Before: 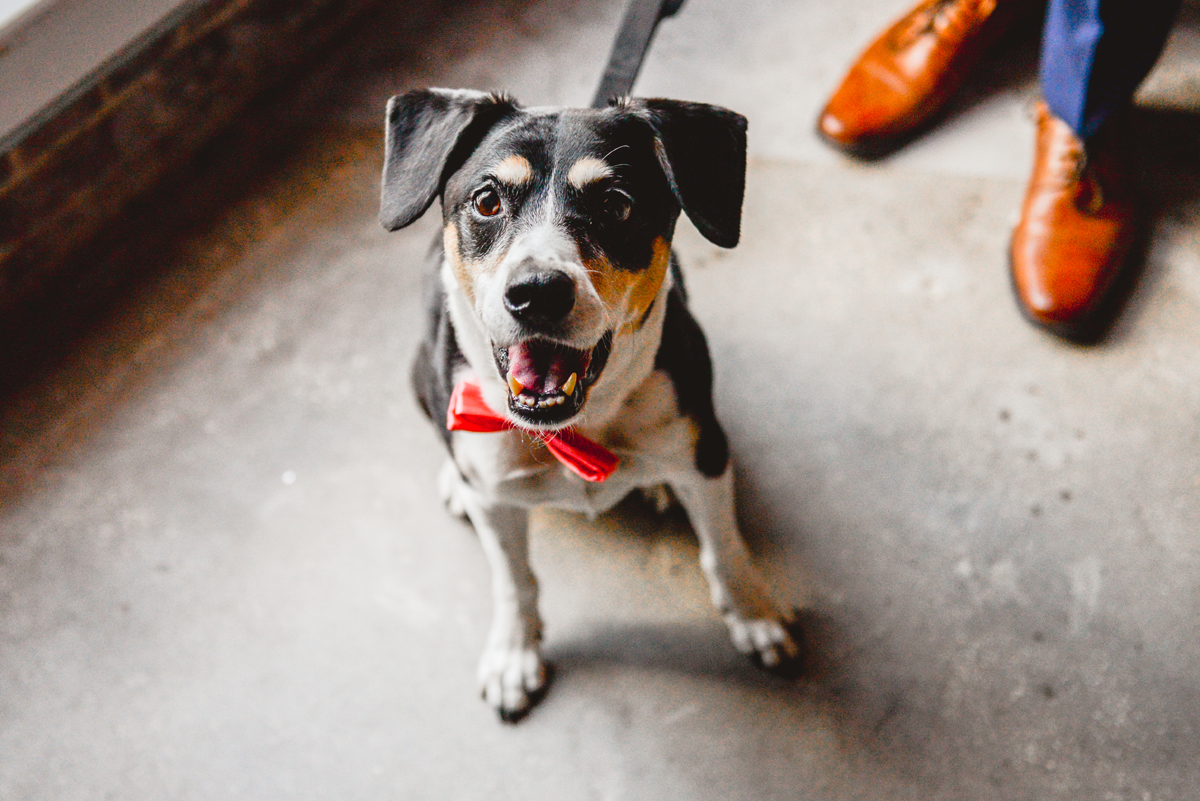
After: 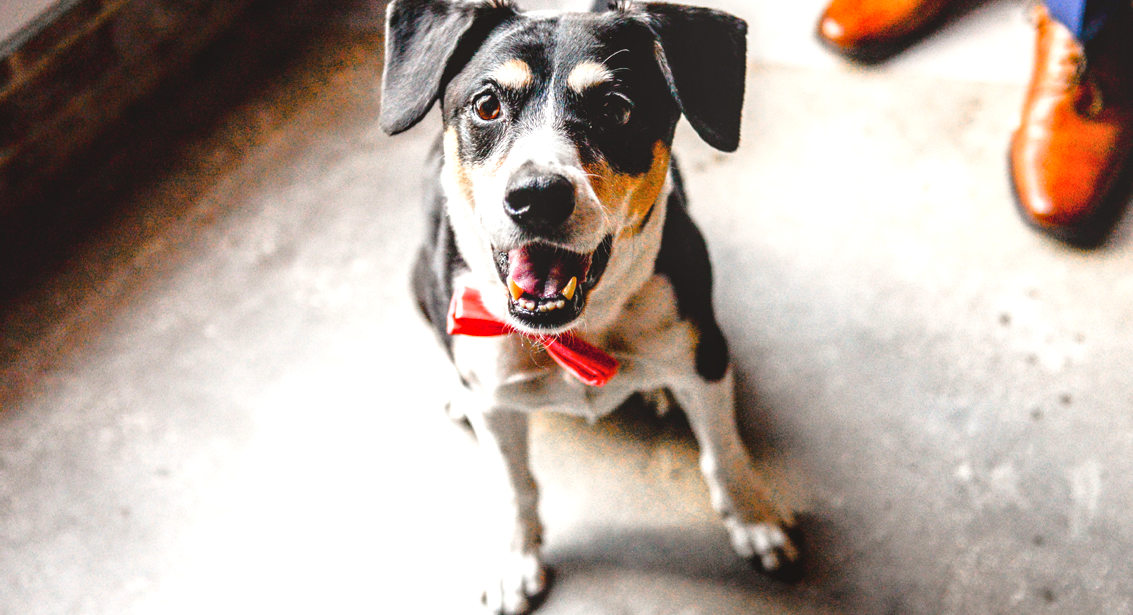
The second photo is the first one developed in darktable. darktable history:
crop and rotate: angle 0.03°, top 12.05%, right 5.483%, bottom 11.073%
tone equalizer: -8 EV -0.723 EV, -7 EV -0.691 EV, -6 EV -0.608 EV, -5 EV -0.366 EV, -3 EV 0.383 EV, -2 EV 0.6 EV, -1 EV 0.692 EV, +0 EV 0.76 EV, mask exposure compensation -0.512 EV
local contrast: detail 109%
